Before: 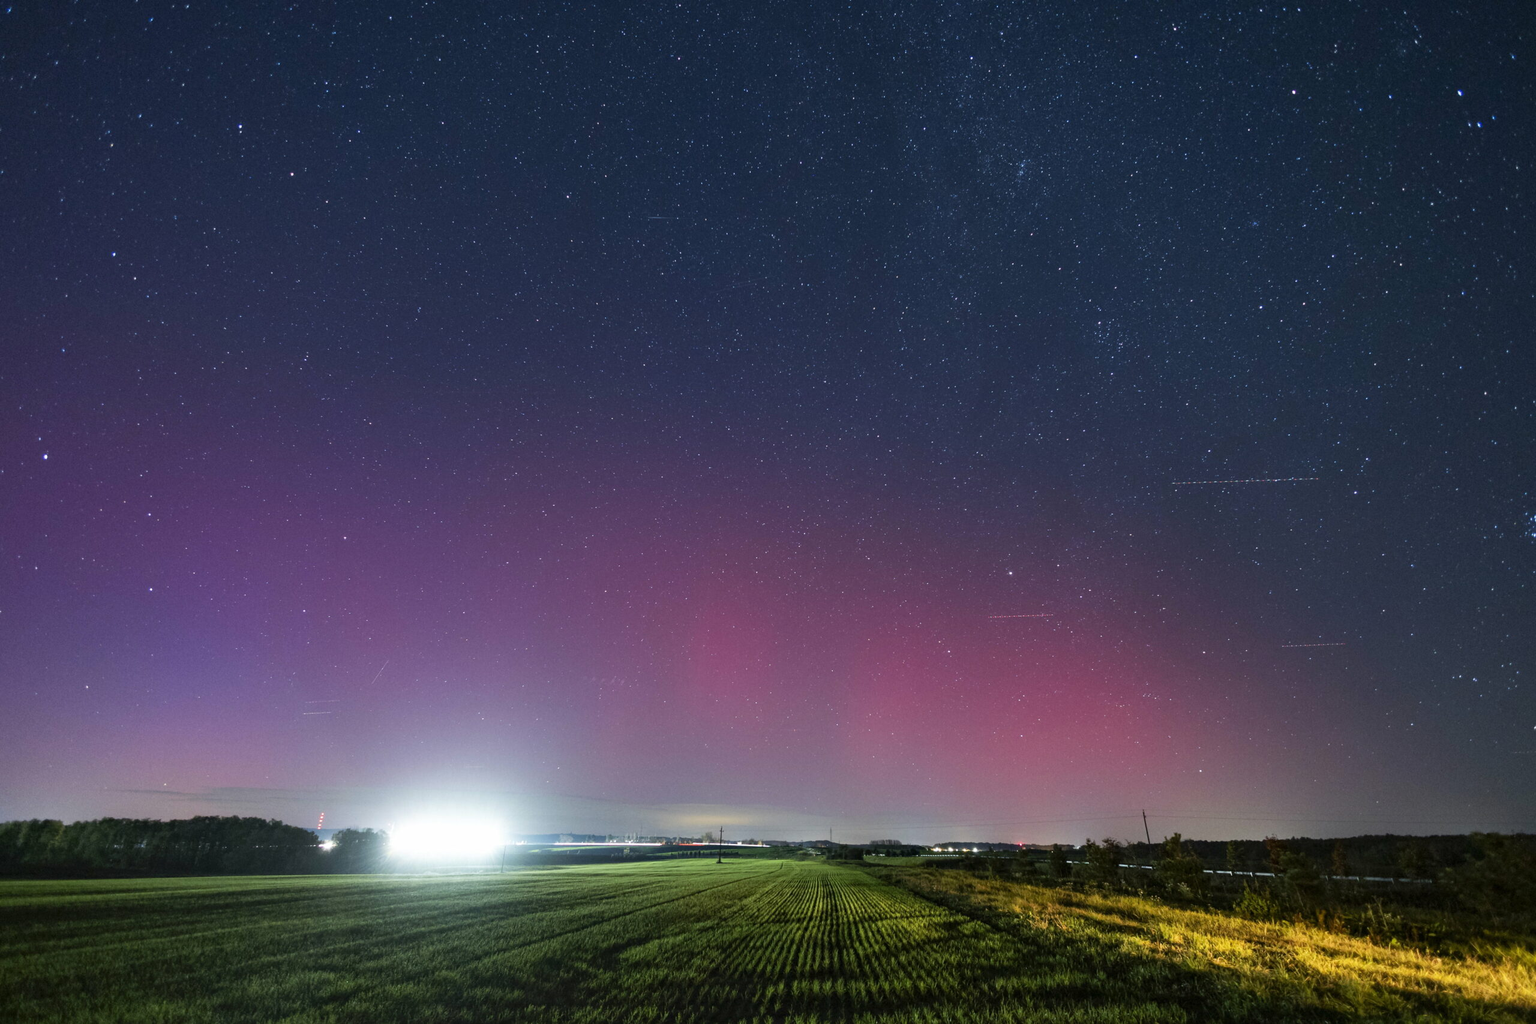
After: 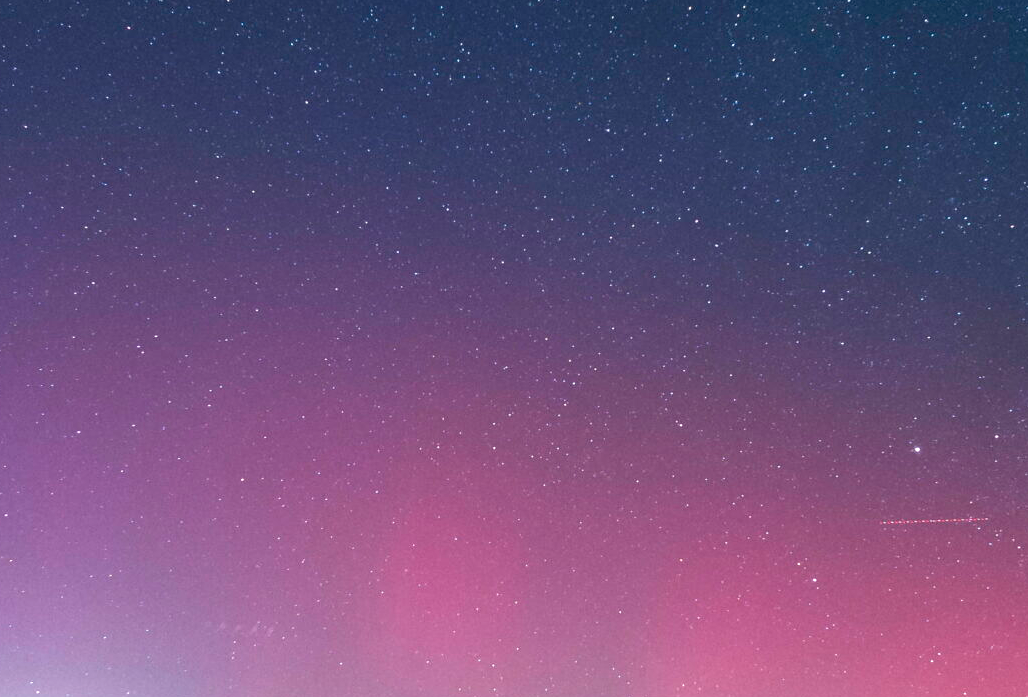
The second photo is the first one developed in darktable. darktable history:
crop: left 29.973%, top 29.673%, right 29.837%, bottom 29.443%
exposure: exposure 0.696 EV, compensate highlight preservation false
